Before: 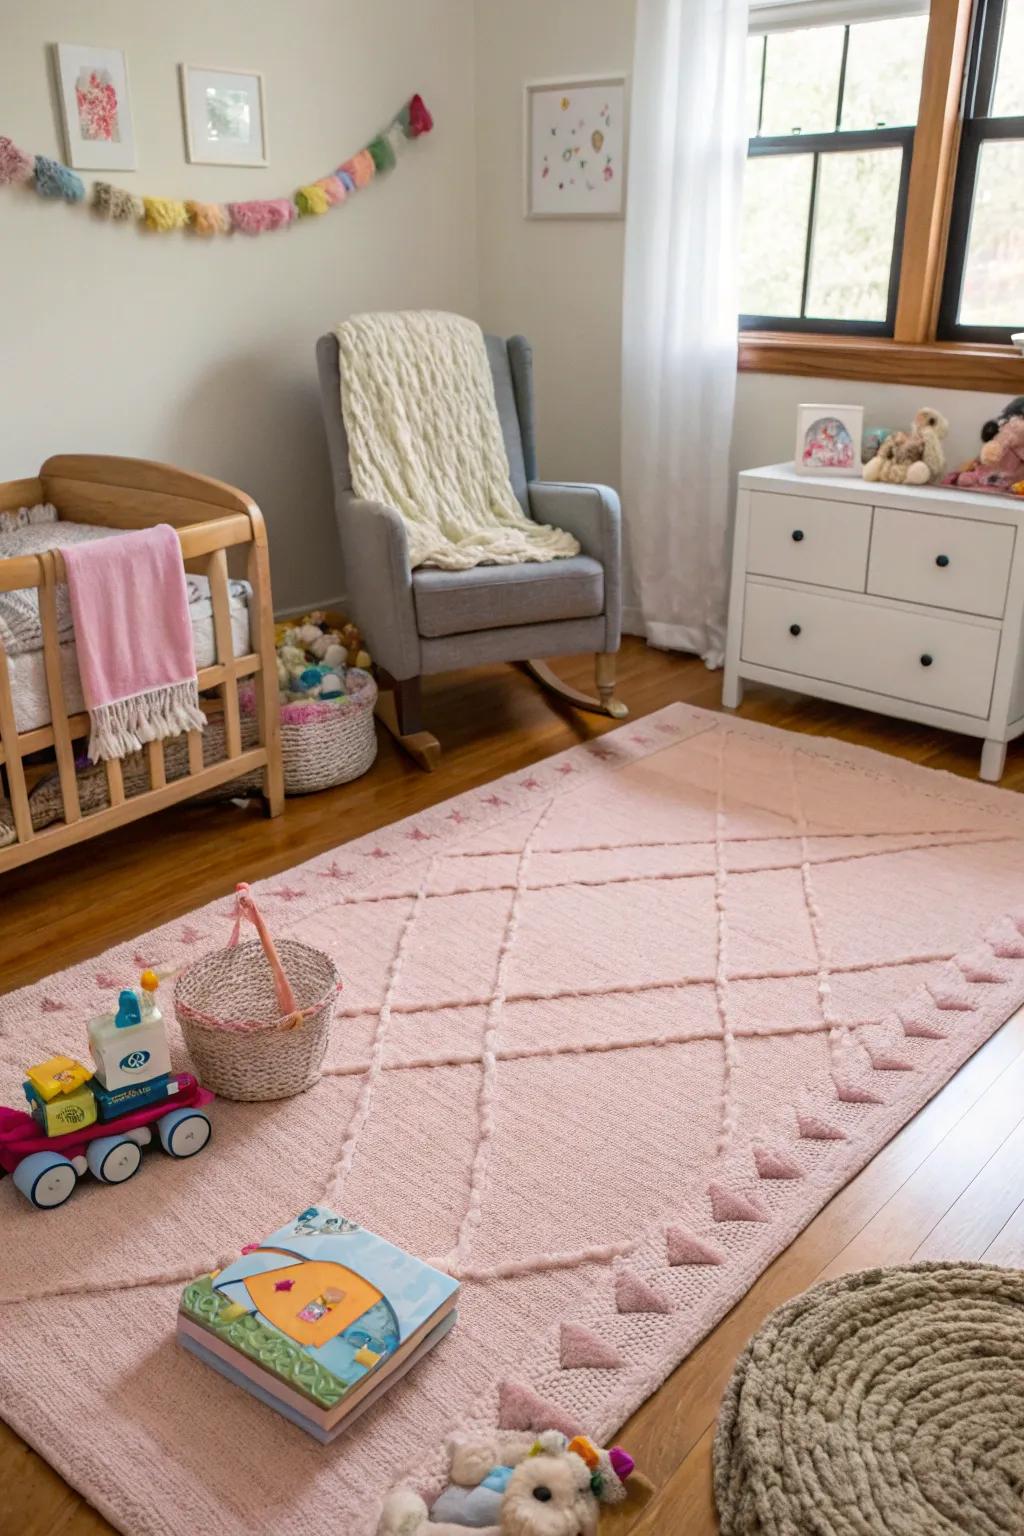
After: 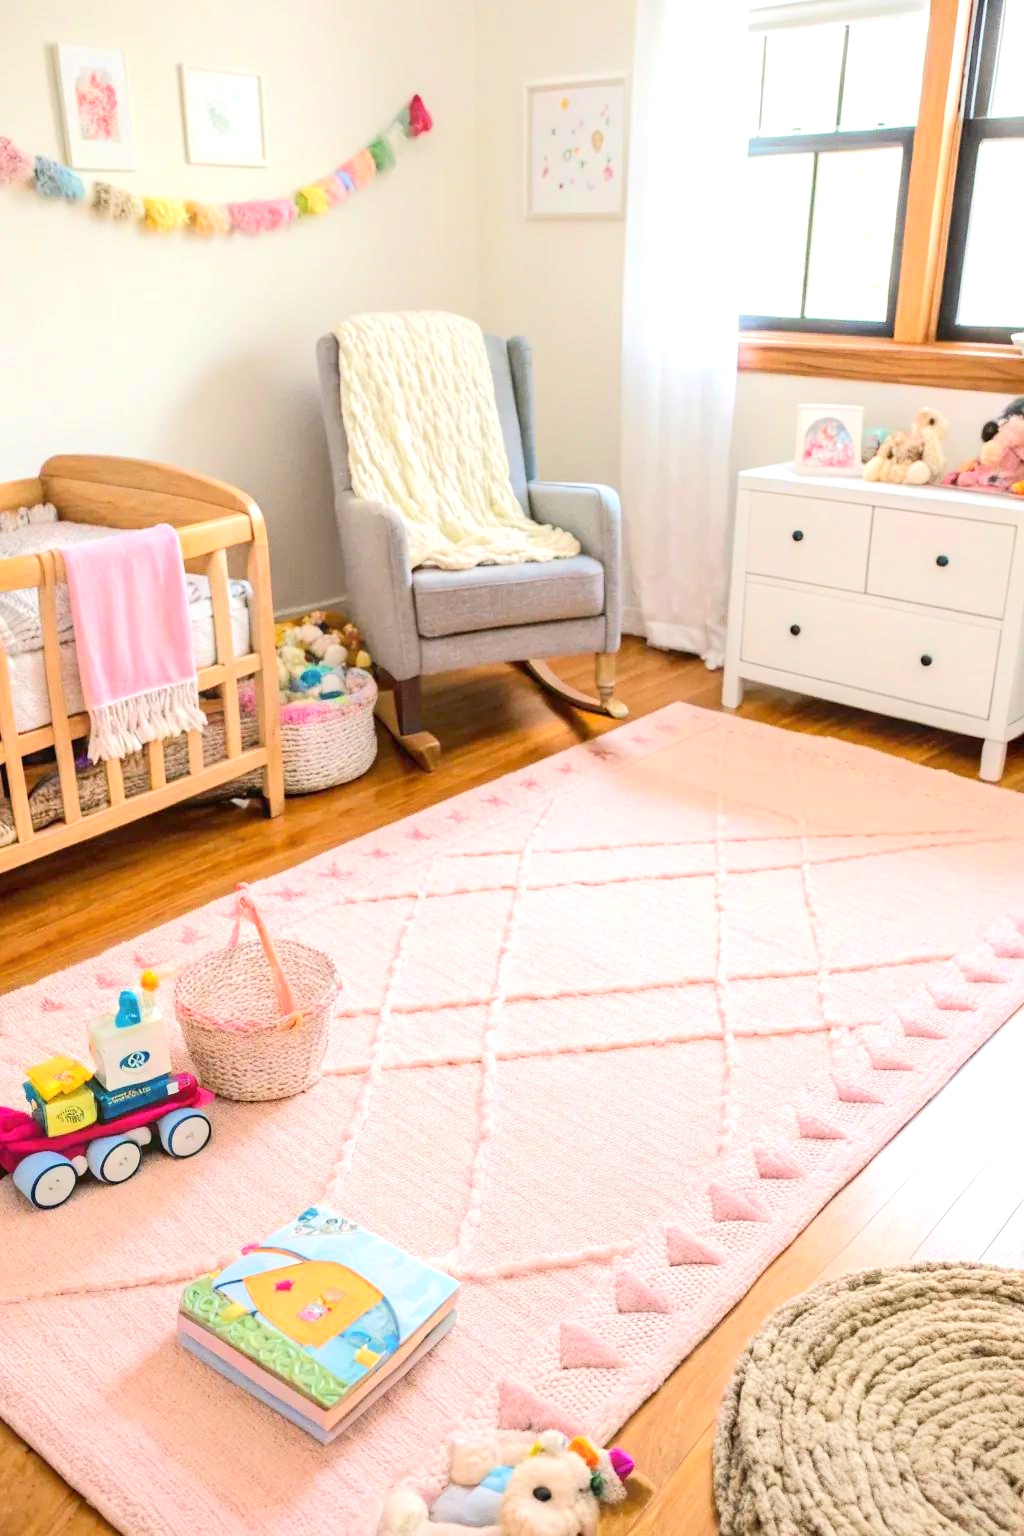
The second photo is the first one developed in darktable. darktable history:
tone equalizer: -8 EV 1.97 EV, -7 EV 1.98 EV, -6 EV 1.97 EV, -5 EV 1.99 EV, -4 EV 1.97 EV, -3 EV 1.48 EV, -2 EV 0.998 EV, -1 EV 0.495 EV, edges refinement/feathering 500, mask exposure compensation -1.57 EV, preserve details no
